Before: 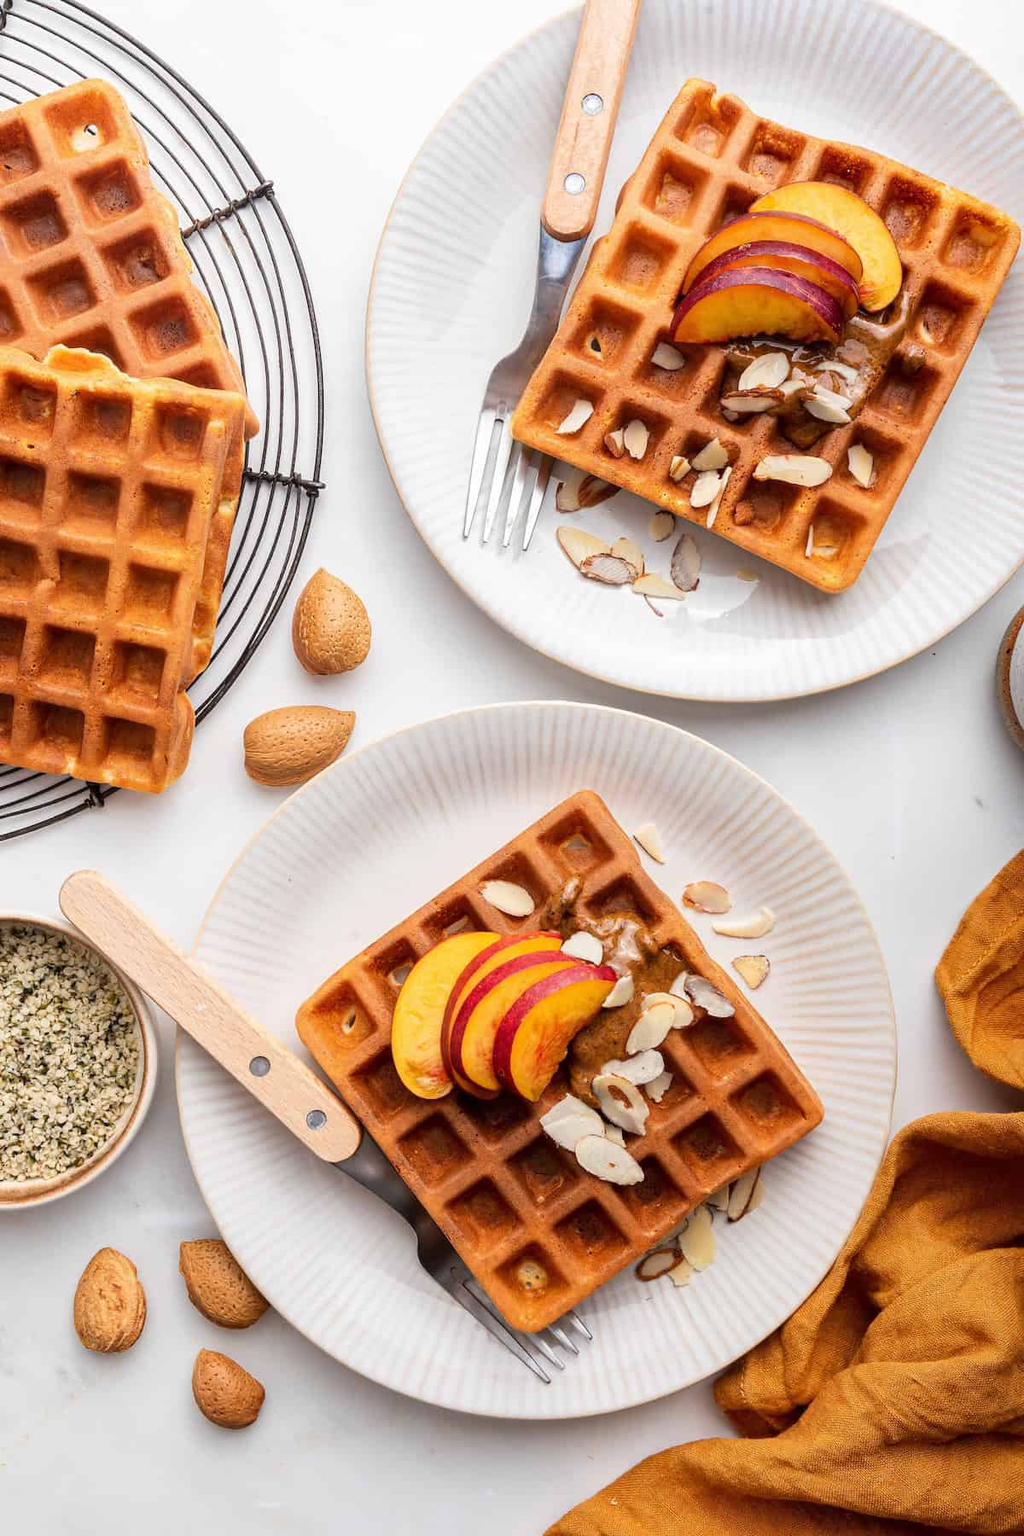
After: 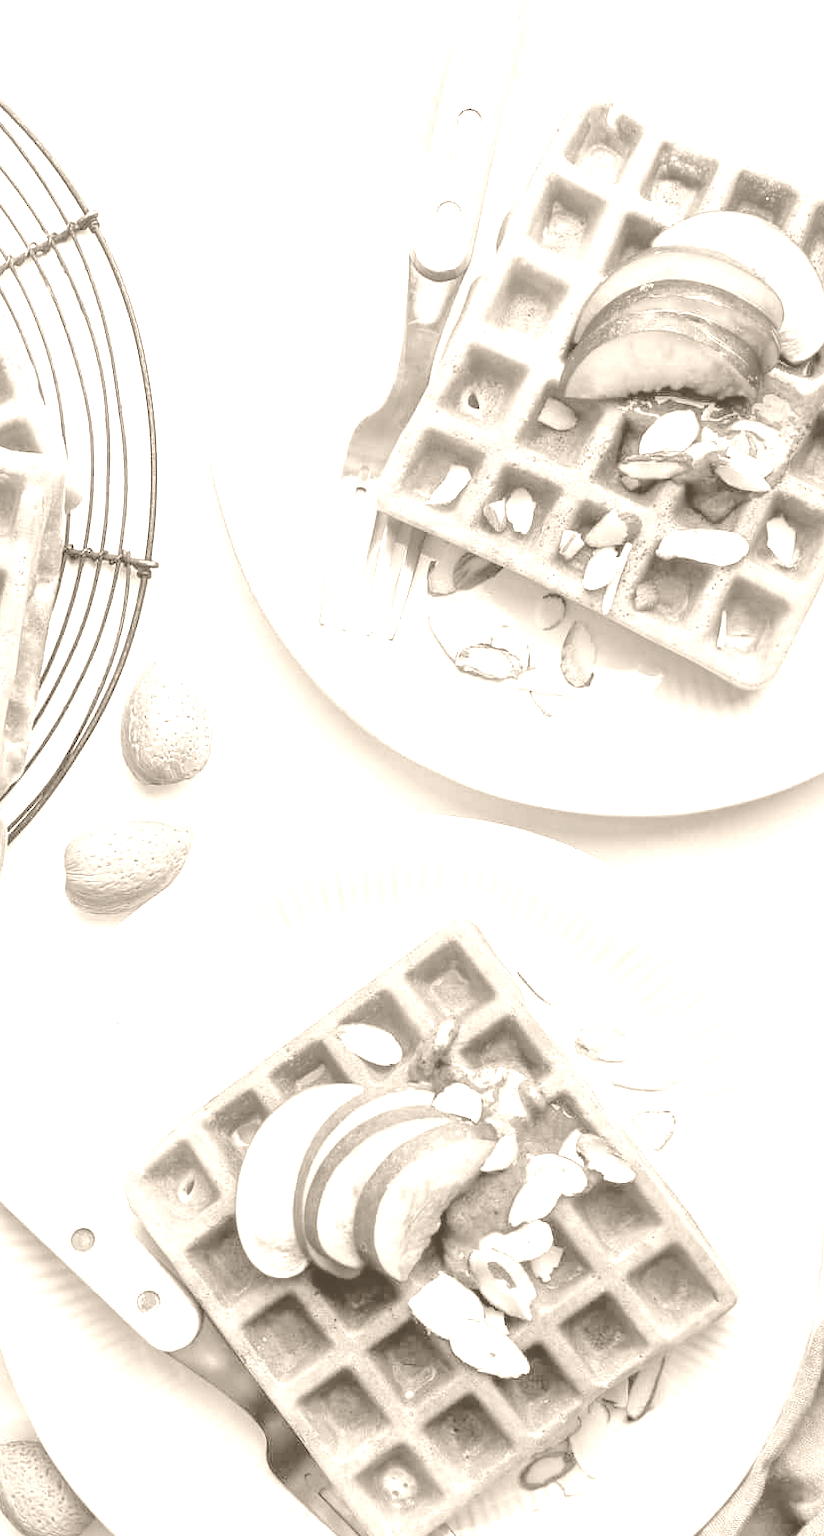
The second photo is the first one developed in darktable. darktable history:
tone equalizer: -7 EV 0.15 EV, -6 EV 0.6 EV, -5 EV 1.15 EV, -4 EV 1.33 EV, -3 EV 1.15 EV, -2 EV 0.6 EV, -1 EV 0.15 EV, mask exposure compensation -0.5 EV
contrast brightness saturation: saturation -0.05
colorize: hue 34.49°, saturation 35.33%, source mix 100%, version 1
crop: left 18.479%, right 12.2%, bottom 13.971%
